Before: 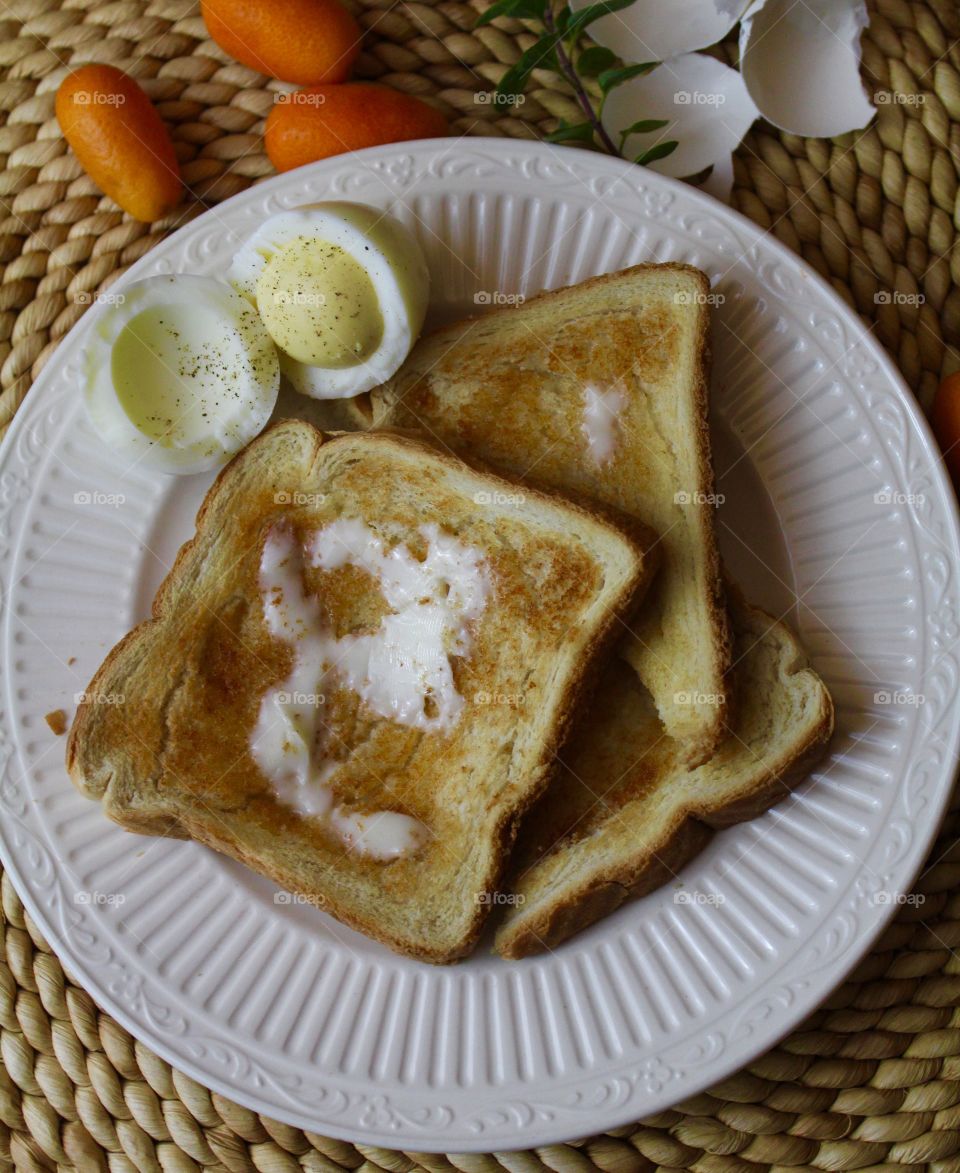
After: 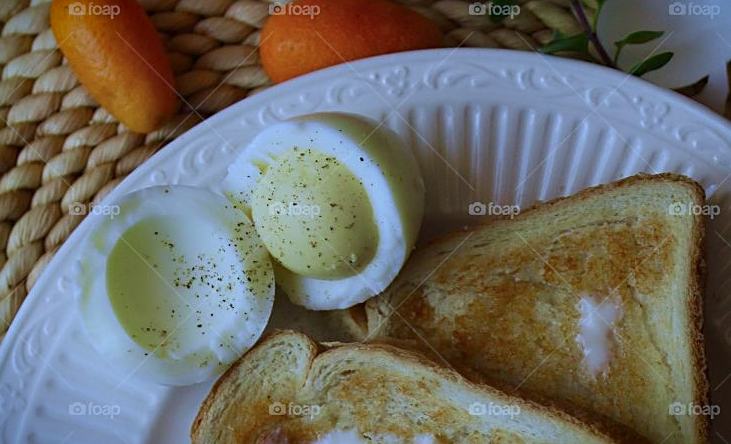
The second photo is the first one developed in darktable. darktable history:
crop: left 0.522%, top 7.645%, right 23.287%, bottom 54.422%
color calibration: illuminant custom, x 0.391, y 0.392, temperature 3879.23 K
shadows and highlights: radius 121.68, shadows 21.94, white point adjustment -9.7, highlights -12.56, highlights color adjustment 52.28%, soften with gaussian
vignetting: fall-off start 97.76%, fall-off radius 100.48%, brightness -0.996, saturation 0.491, width/height ratio 1.362
sharpen: on, module defaults
